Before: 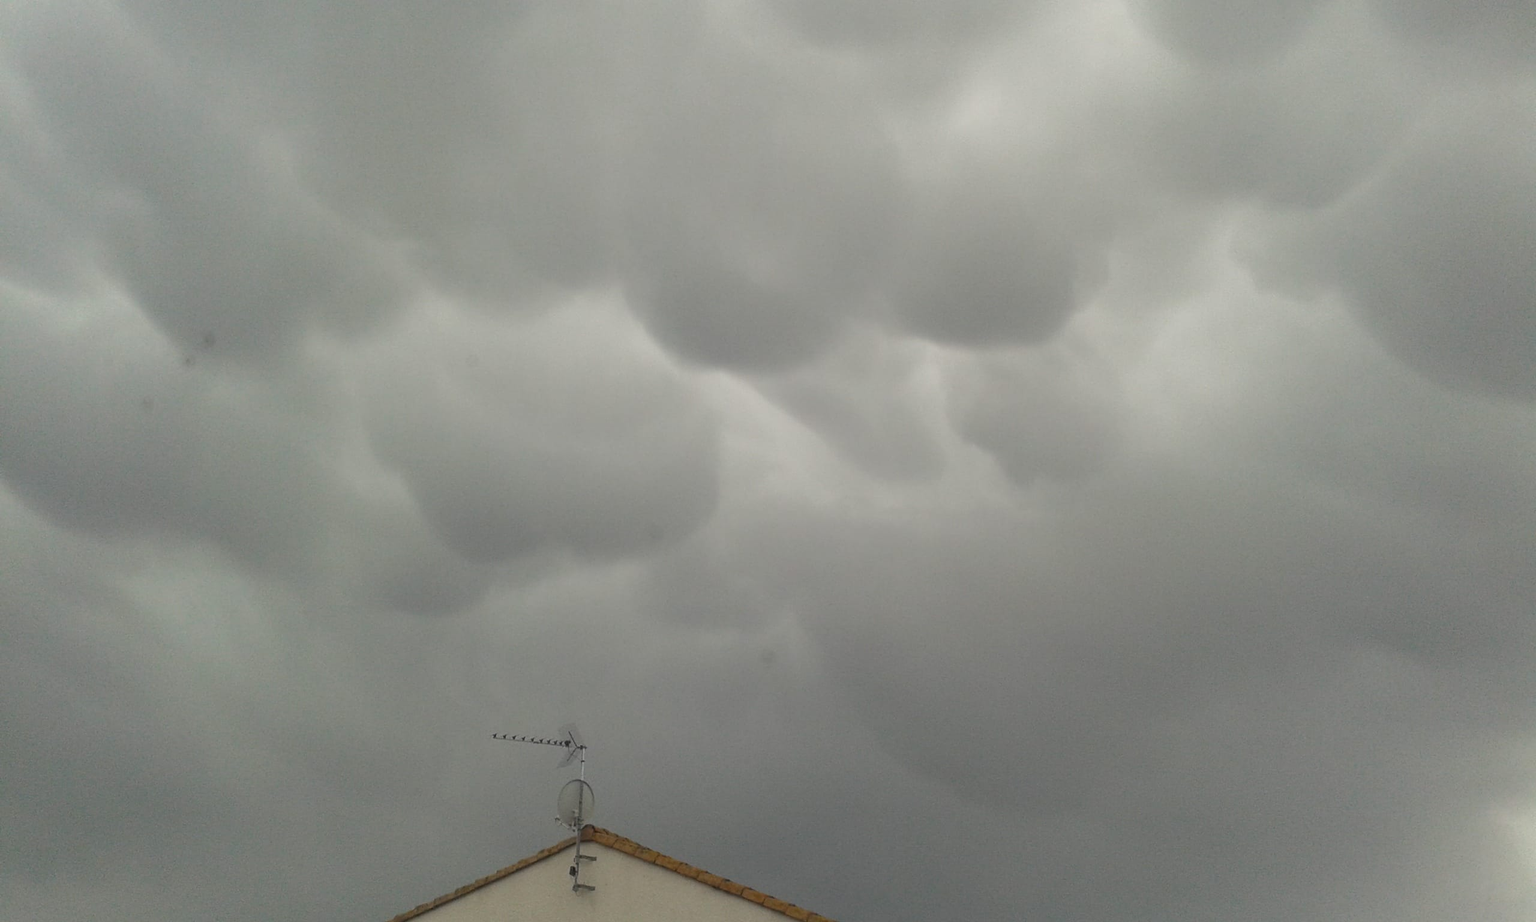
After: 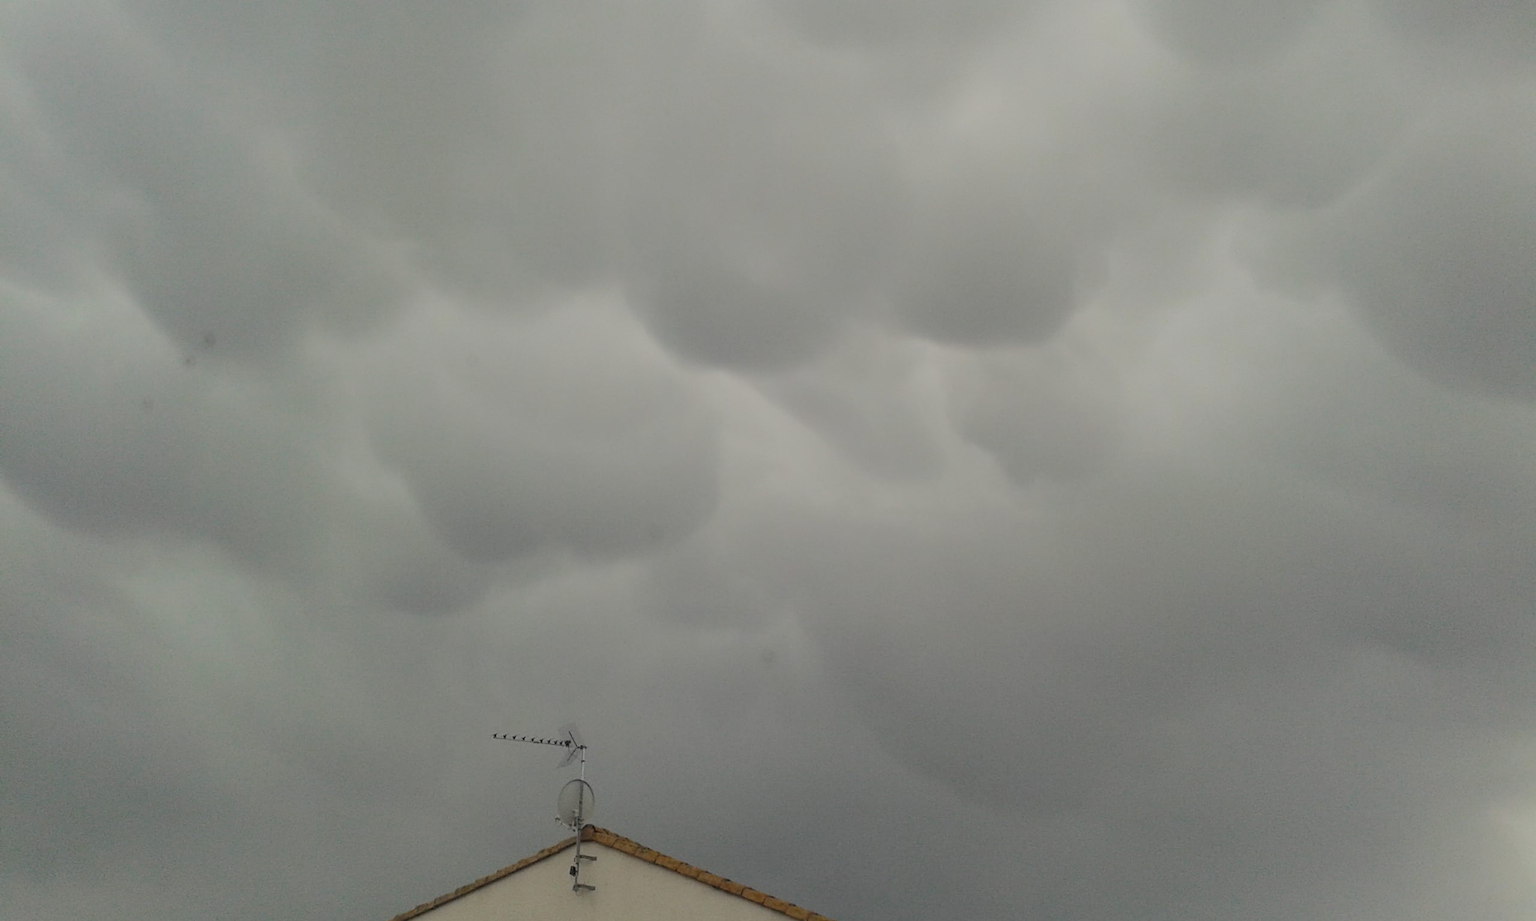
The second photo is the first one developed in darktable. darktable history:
filmic rgb: black relative exposure -6.09 EV, white relative exposure 6.94 EV, threshold 2.99 EV, hardness 2.25, preserve chrominance max RGB, color science v6 (2022), iterations of high-quality reconstruction 0, contrast in shadows safe, contrast in highlights safe, enable highlight reconstruction true
